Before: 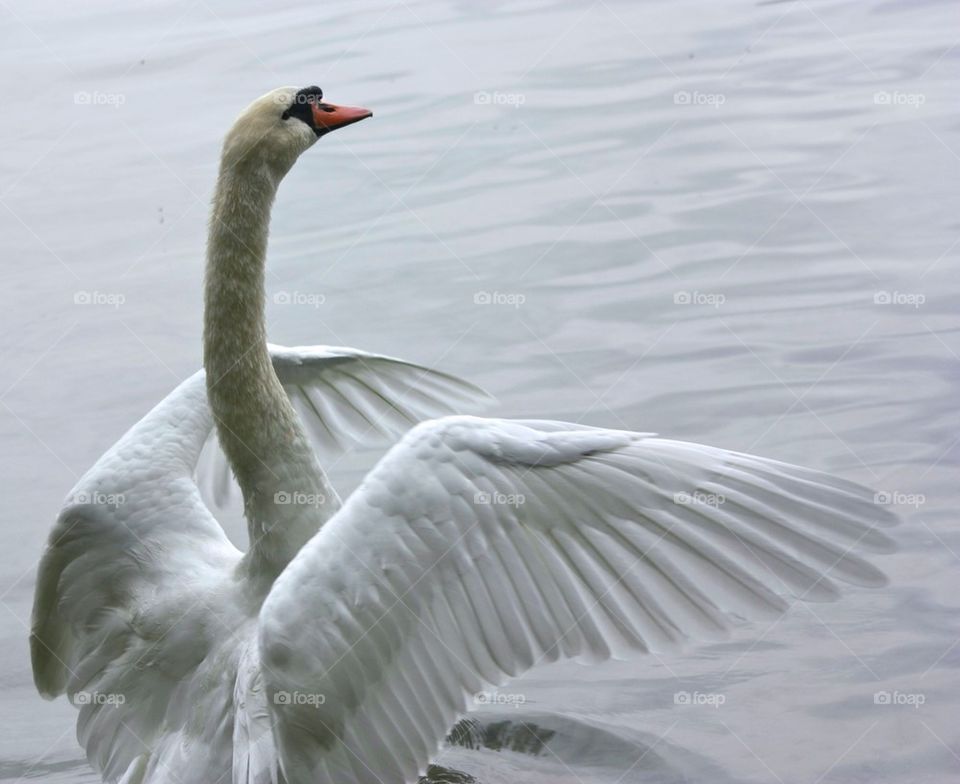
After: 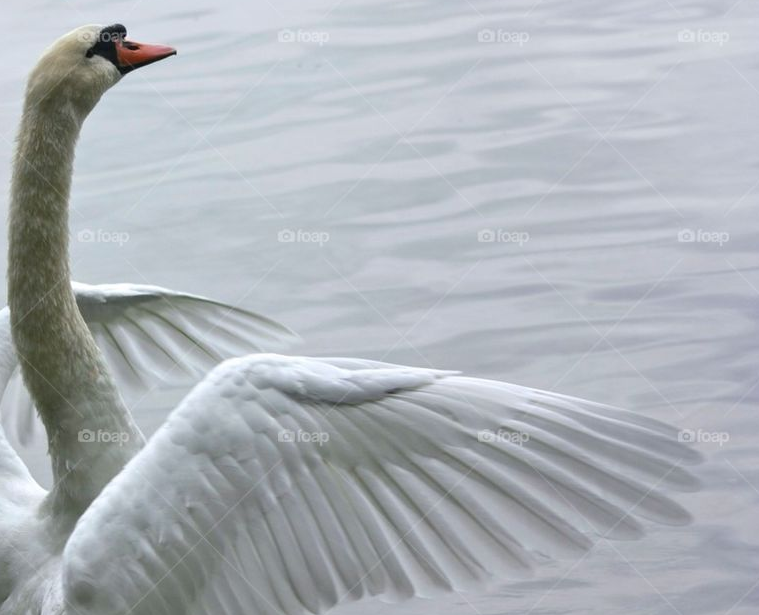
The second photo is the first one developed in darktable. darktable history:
crop and rotate: left 20.501%, top 7.93%, right 0.431%, bottom 13.614%
